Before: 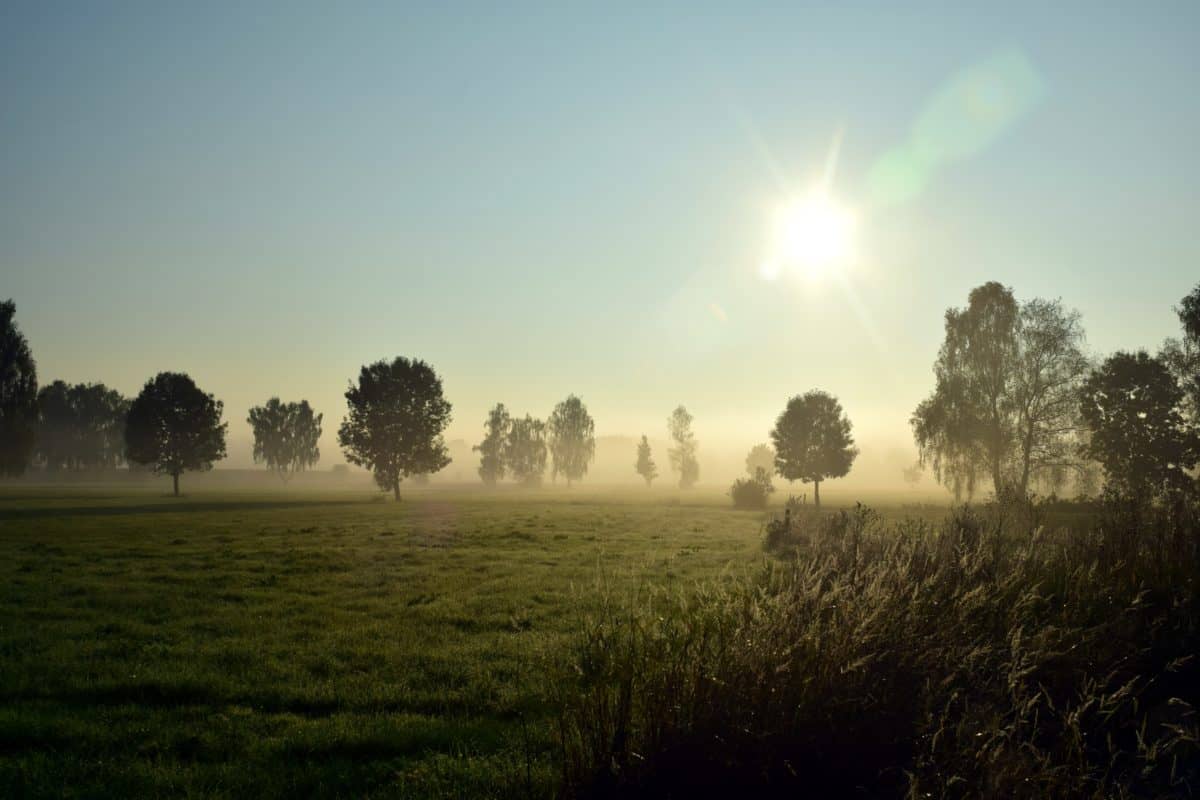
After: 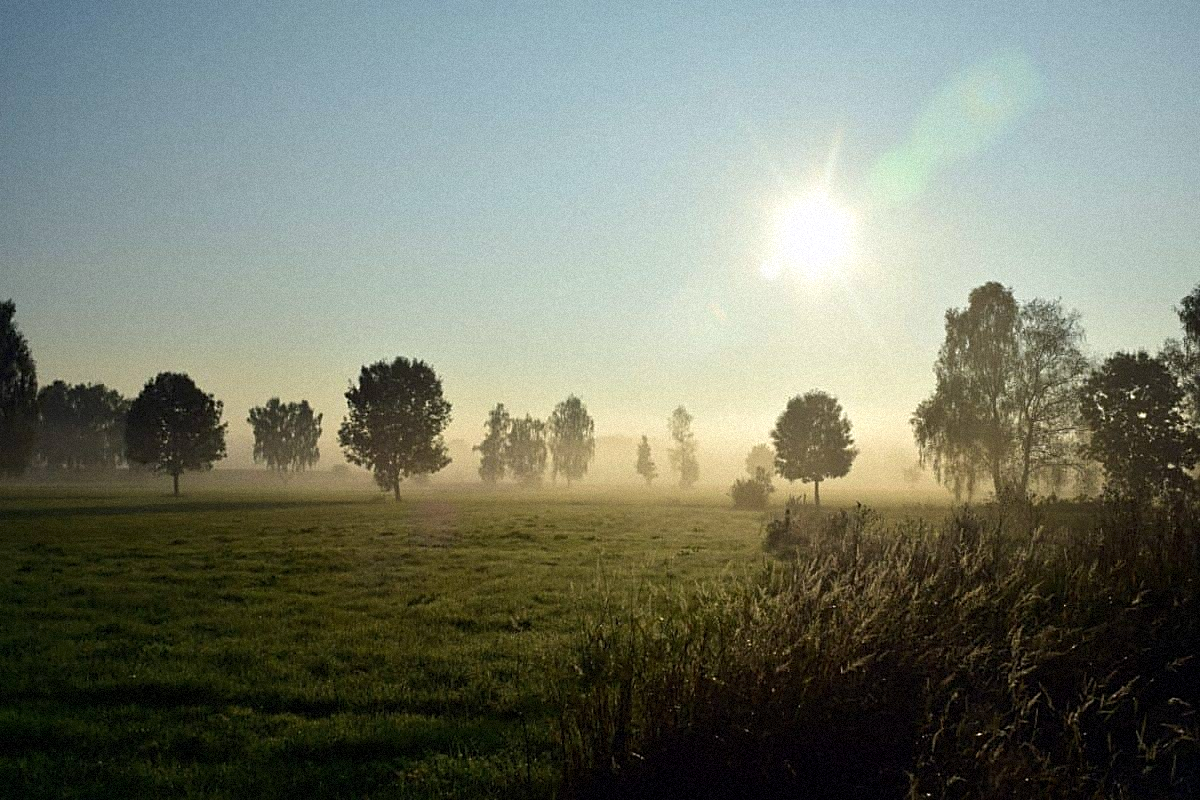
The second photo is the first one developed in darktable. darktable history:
exposure: compensate highlight preservation false
white balance: red 1.004, blue 1.024
grain: mid-tones bias 0%
sharpen: on, module defaults
